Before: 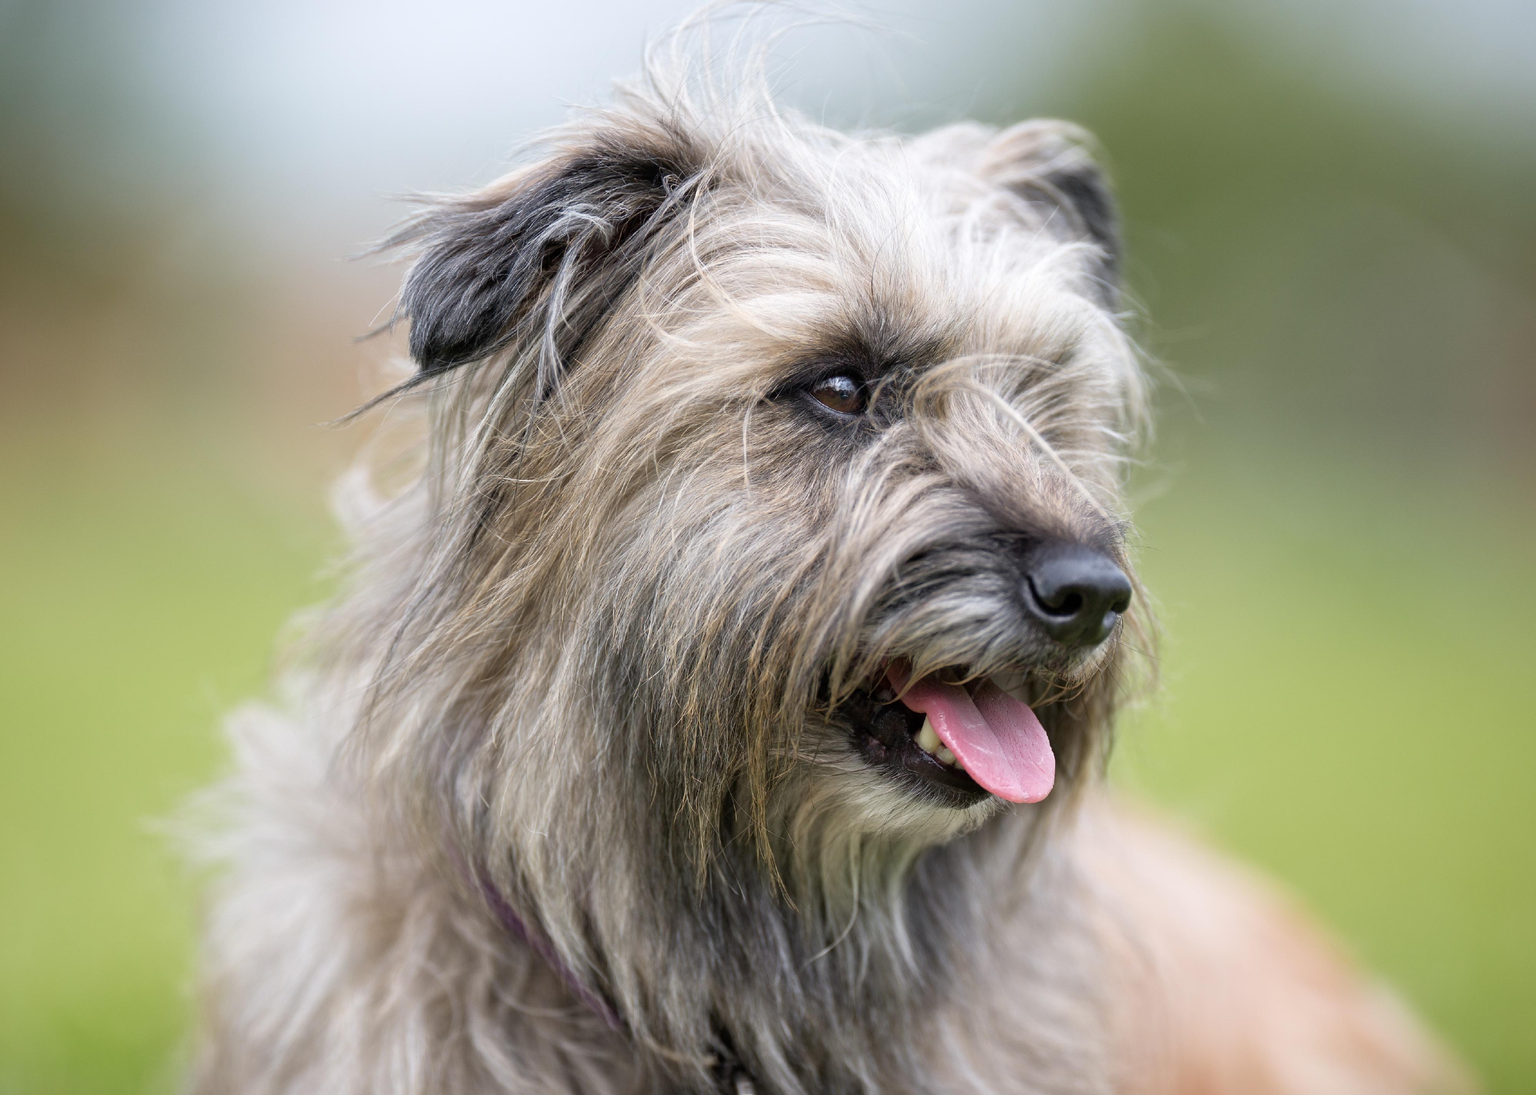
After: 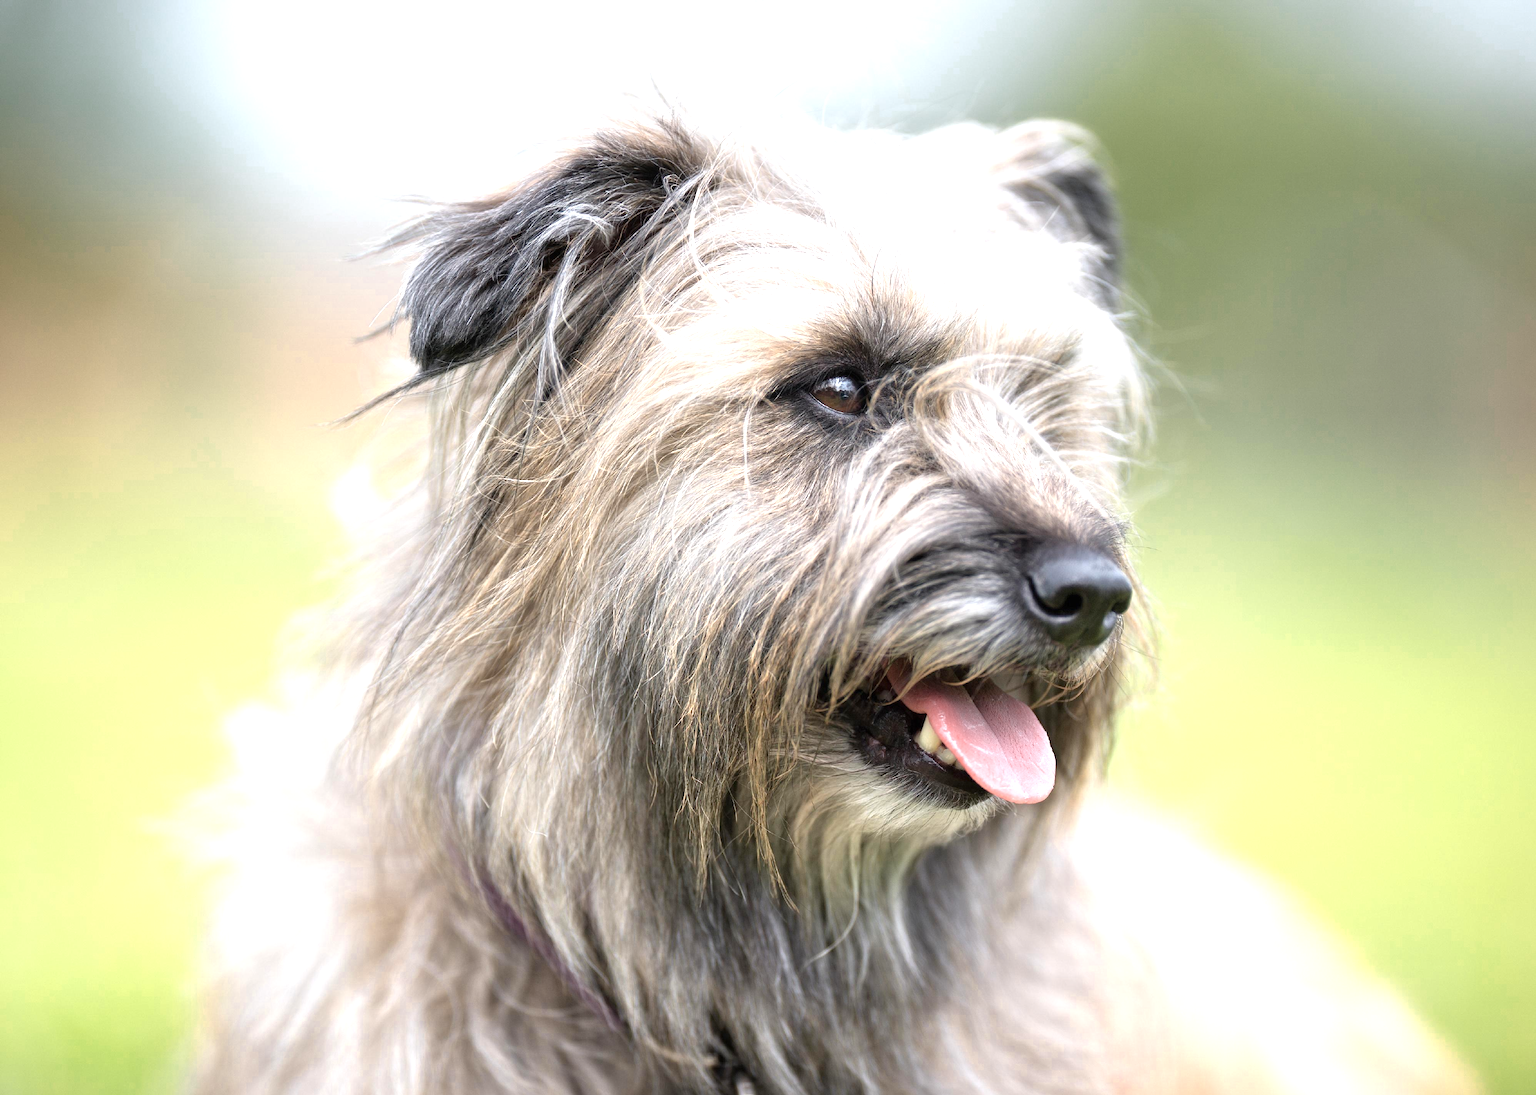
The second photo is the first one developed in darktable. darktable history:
exposure: black level correction 0, exposure 0.7 EV, compensate exposure bias true, compensate highlight preservation false
color zones: curves: ch0 [(0.018, 0.548) (0.224, 0.64) (0.425, 0.447) (0.675, 0.575) (0.732, 0.579)]; ch1 [(0.066, 0.487) (0.25, 0.5) (0.404, 0.43) (0.75, 0.421) (0.956, 0.421)]; ch2 [(0.044, 0.561) (0.215, 0.465) (0.399, 0.544) (0.465, 0.548) (0.614, 0.447) (0.724, 0.43) (0.882, 0.623) (0.956, 0.632)]
